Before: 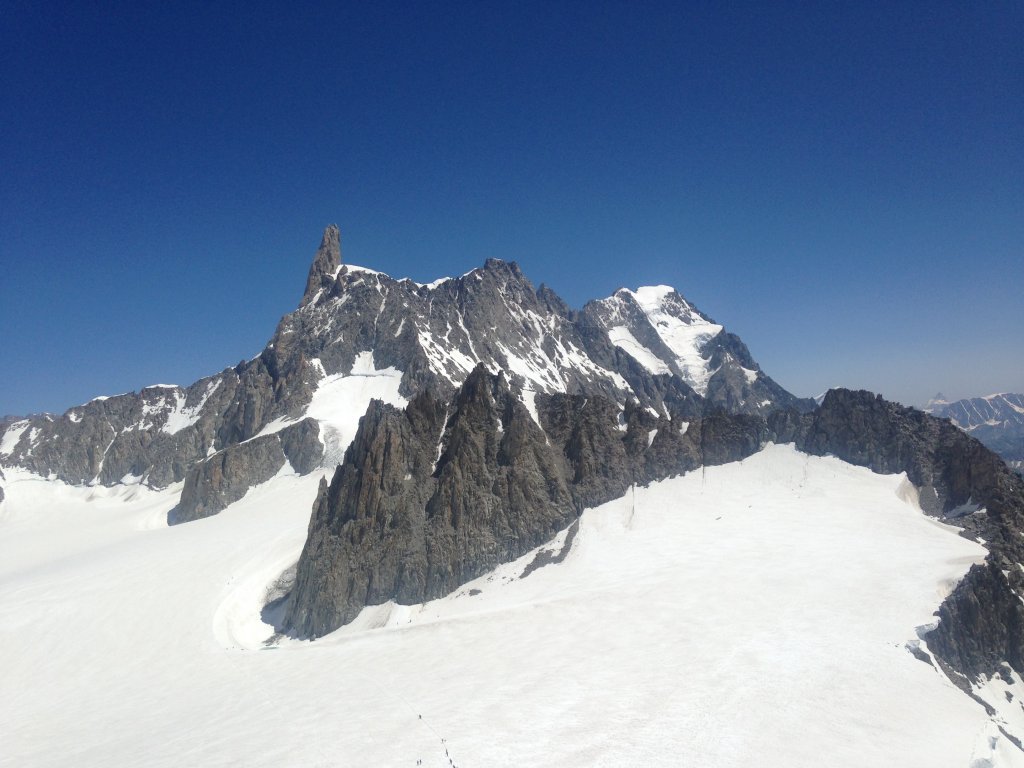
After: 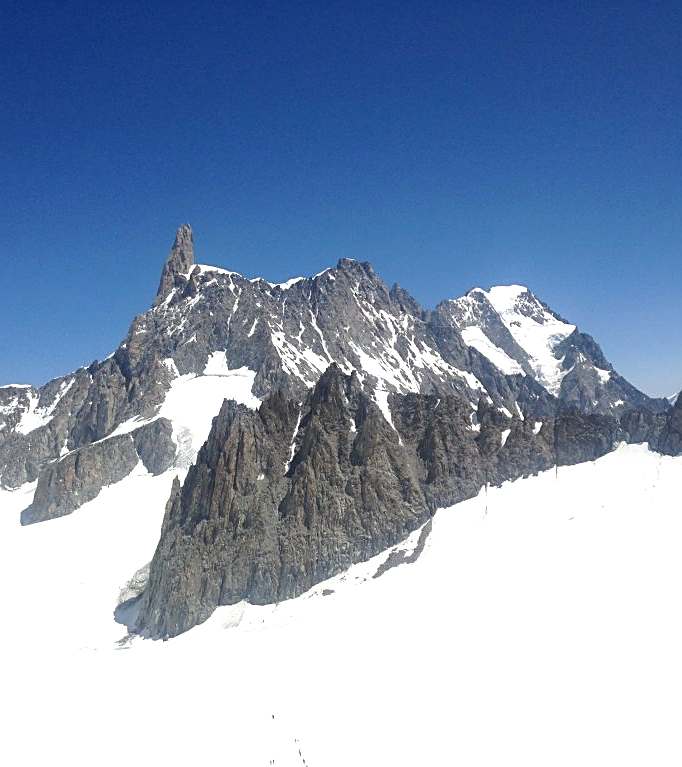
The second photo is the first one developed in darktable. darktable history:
exposure: black level correction 0.001, exposure 0.5 EV, compensate exposure bias true, compensate highlight preservation false
sharpen: on, module defaults
crop and rotate: left 14.385%, right 18.948%
